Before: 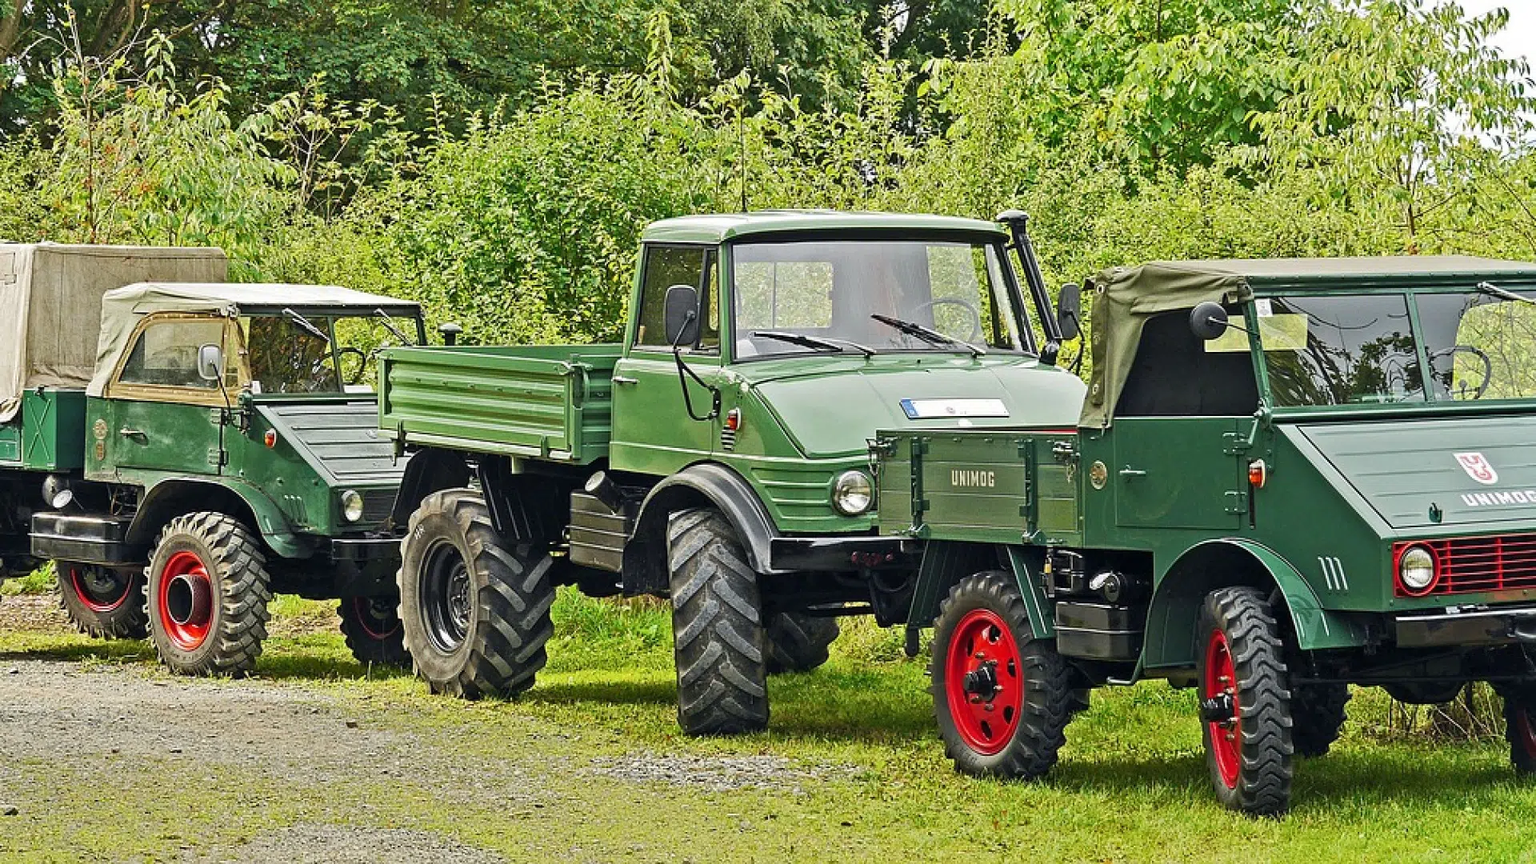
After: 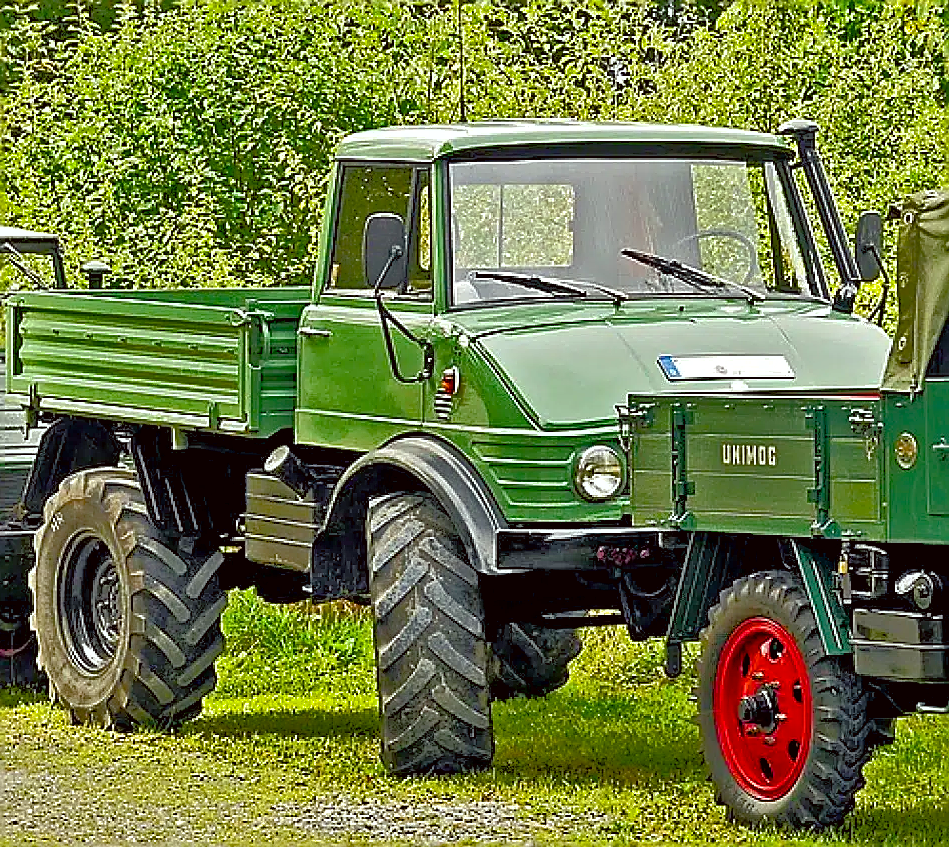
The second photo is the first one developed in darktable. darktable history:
crop and rotate: angle 0.02°, left 24.353%, top 13.219%, right 26.156%, bottom 8.224%
color correction: highlights a* -4.98, highlights b* -3.76, shadows a* 3.83, shadows b* 4.08
local contrast: mode bilateral grid, contrast 20, coarseness 50, detail 132%, midtone range 0.2
sharpen: radius 1.685, amount 1.294
shadows and highlights: shadows 30
tone equalizer: -8 EV -0.528 EV, -7 EV -0.319 EV, -6 EV -0.083 EV, -5 EV 0.413 EV, -4 EV 0.985 EV, -3 EV 0.791 EV, -2 EV -0.01 EV, -1 EV 0.14 EV, +0 EV -0.012 EV, smoothing 1
color balance rgb: shadows lift › chroma 1%, shadows lift › hue 240.84°, highlights gain › chroma 2%, highlights gain › hue 73.2°, global offset › luminance -0.5%, perceptual saturation grading › global saturation 20%, perceptual saturation grading › highlights -25%, perceptual saturation grading › shadows 50%, global vibrance 25.26%
